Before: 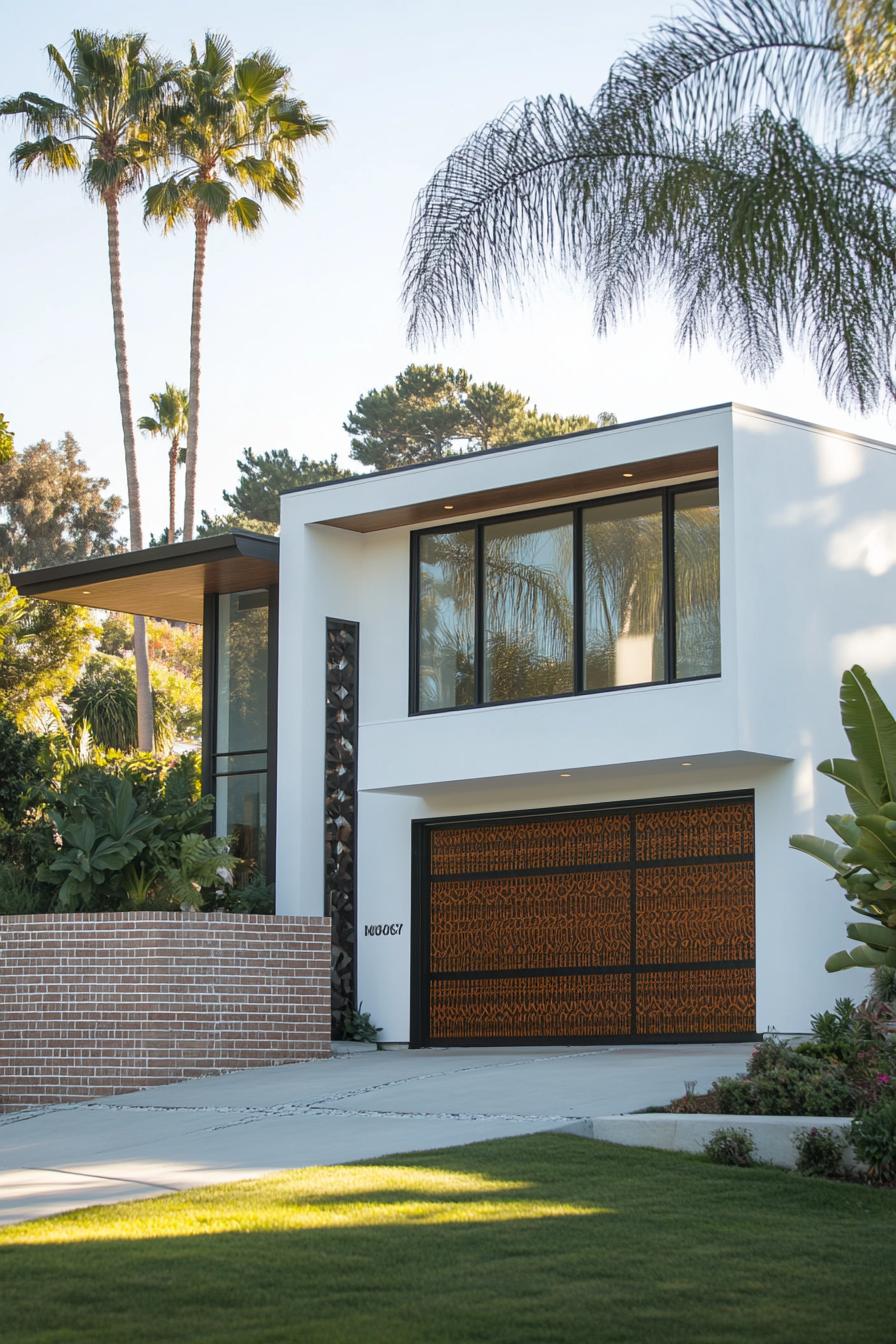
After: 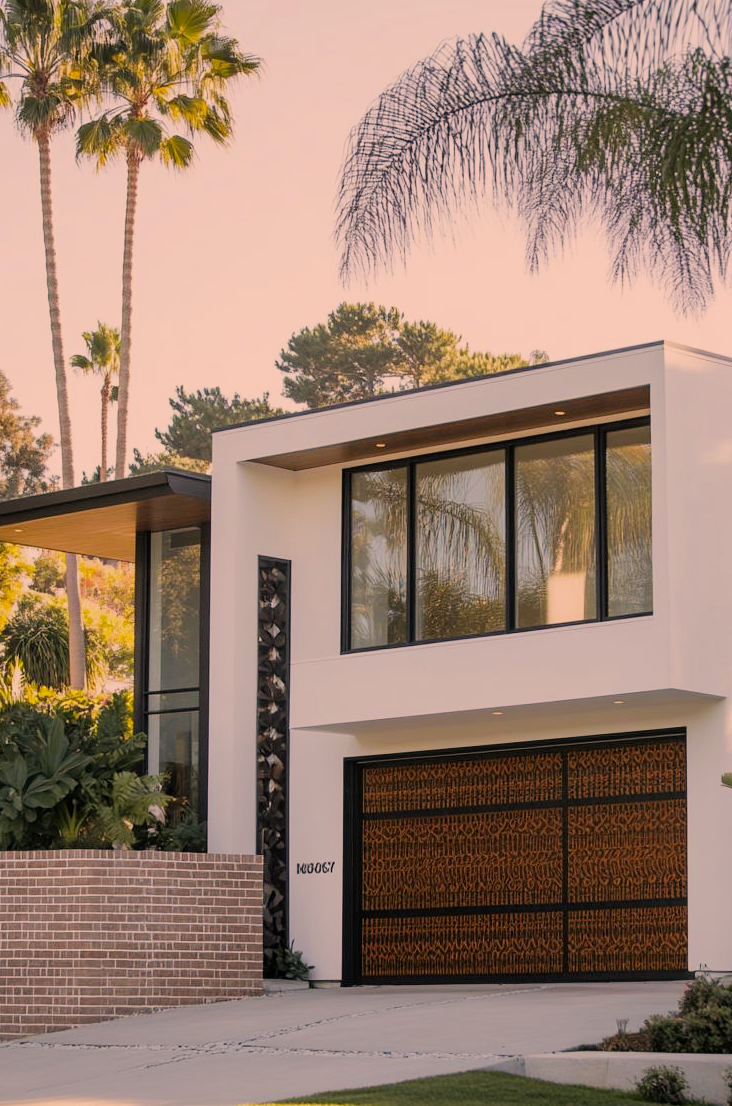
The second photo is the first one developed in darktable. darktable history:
crop and rotate: left 7.606%, top 4.68%, right 10.605%, bottom 12.973%
filmic rgb: black relative exposure -7.65 EV, white relative exposure 4.56 EV, hardness 3.61
color correction: highlights a* 17.87, highlights b* 18.97
